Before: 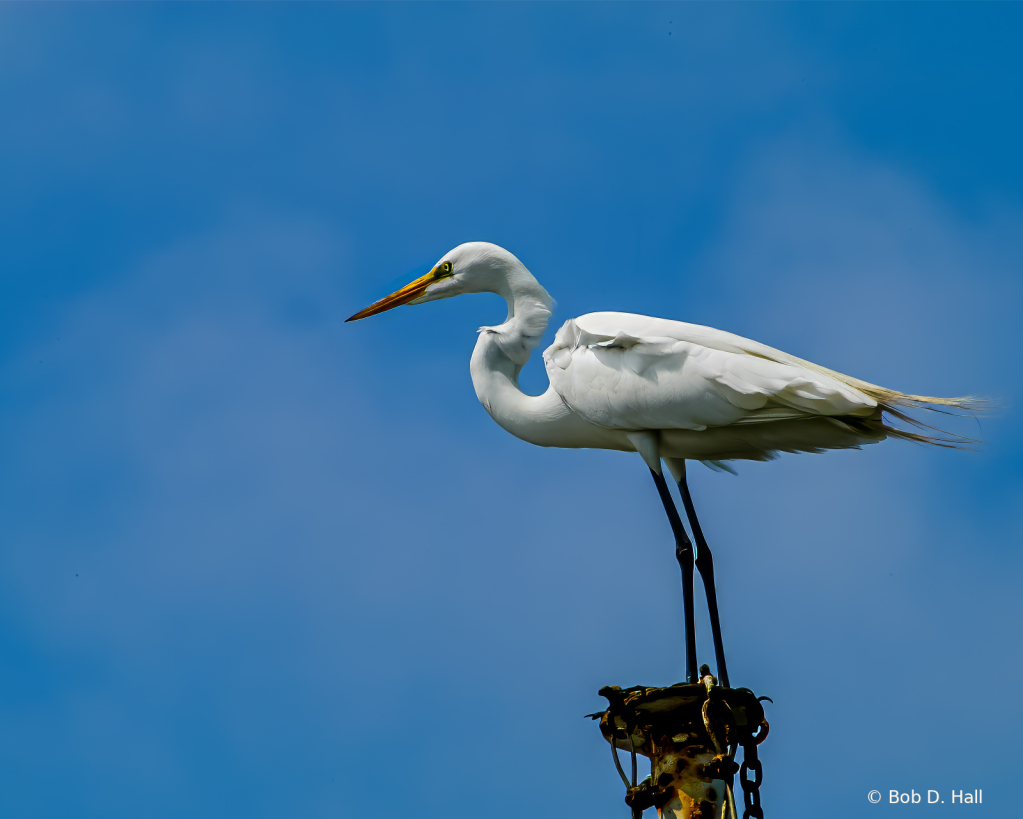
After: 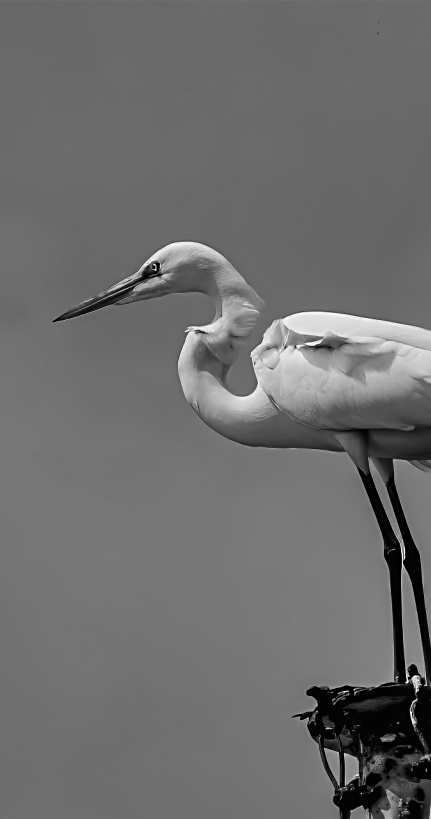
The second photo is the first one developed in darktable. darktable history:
crop: left 28.583%, right 29.231%
white balance: red 0.967, blue 1.119, emerald 0.756
color balance: mode lift, gamma, gain (sRGB), lift [1, 1.049, 1, 1]
sharpen: radius 2.529, amount 0.323
monochrome: on, module defaults
shadows and highlights: radius 123.98, shadows 100, white point adjustment -3, highlights -100, highlights color adjustment 89.84%, soften with gaussian
